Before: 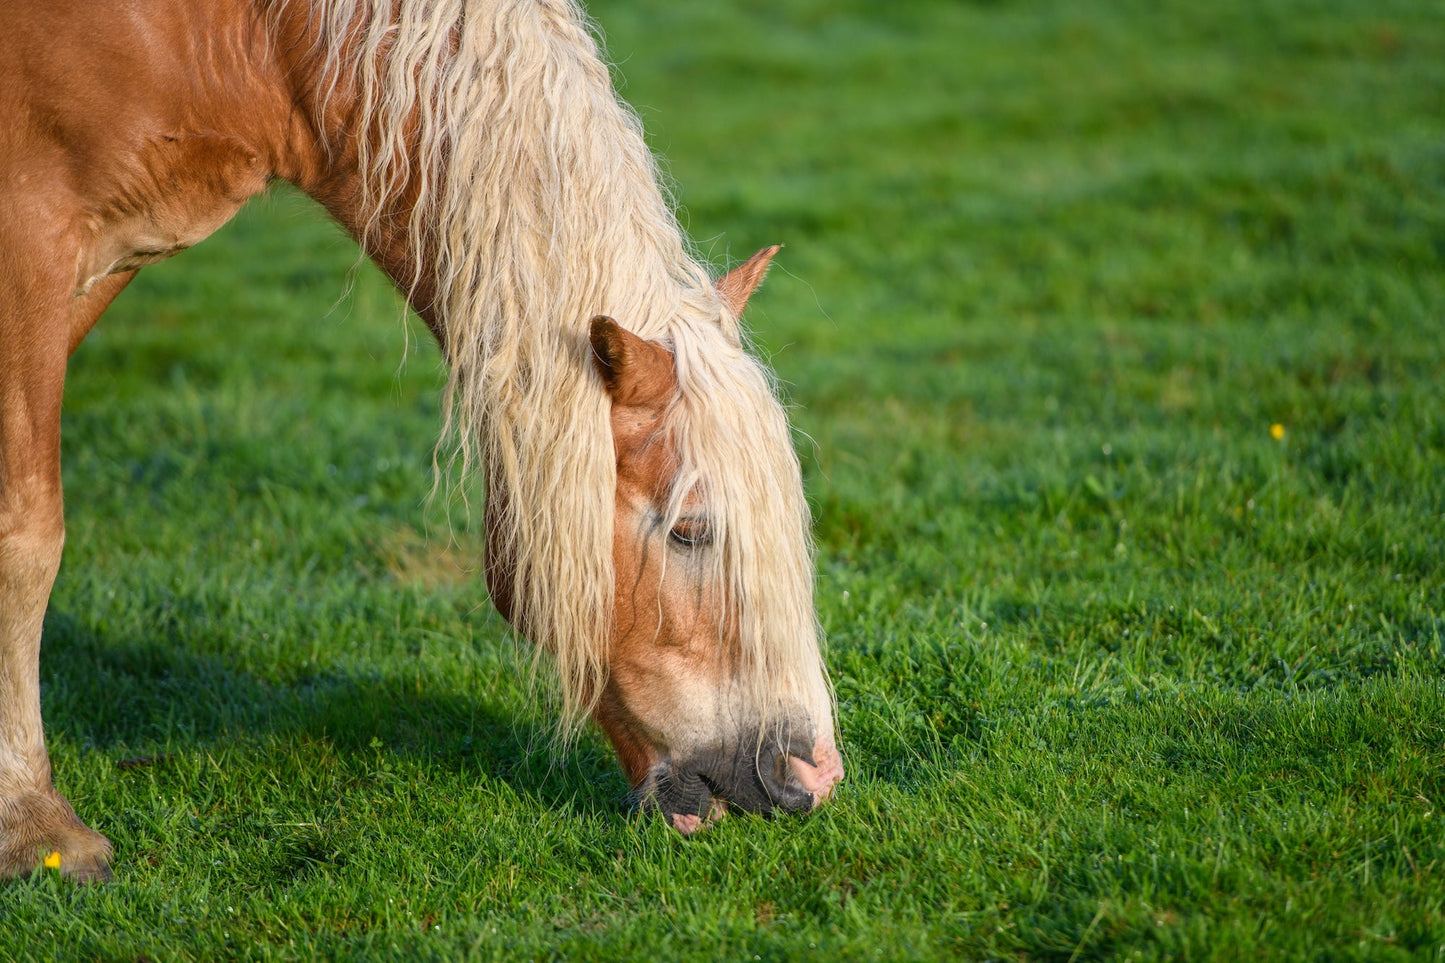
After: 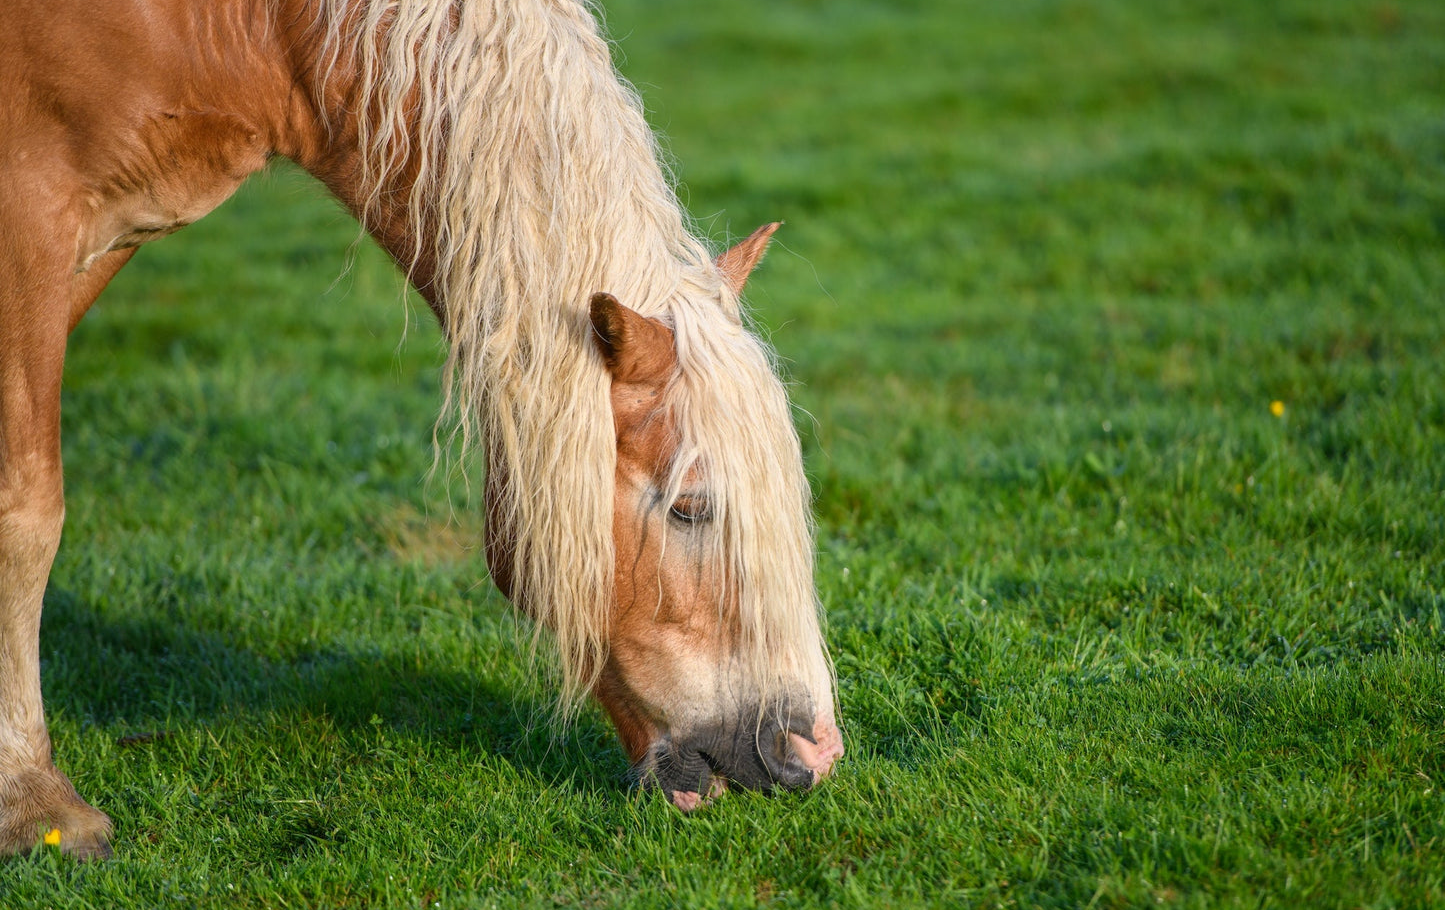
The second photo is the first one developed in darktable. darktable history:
tone equalizer: on, module defaults
crop and rotate: top 2.411%, bottom 3.075%
